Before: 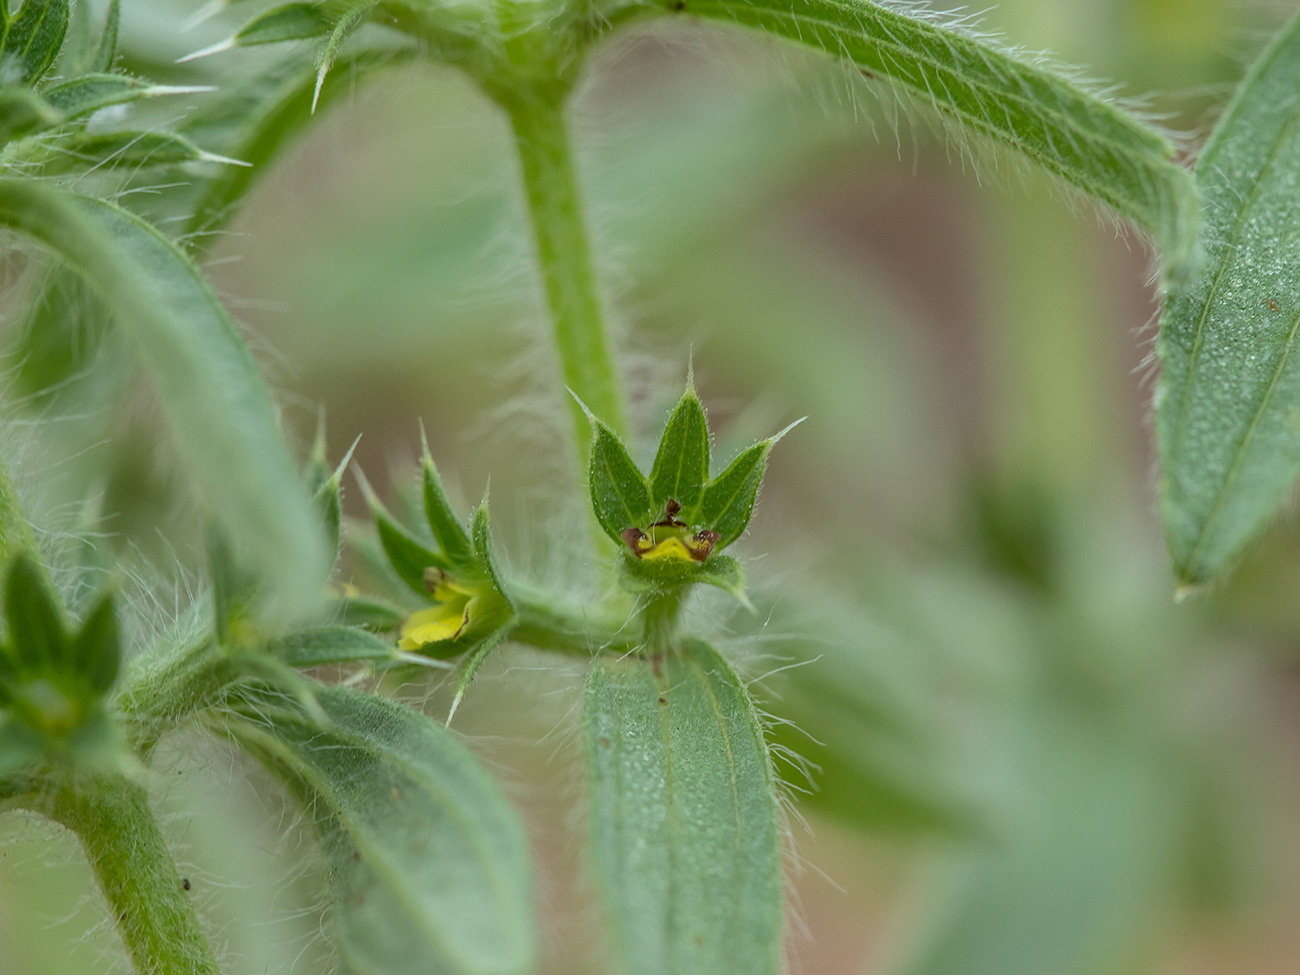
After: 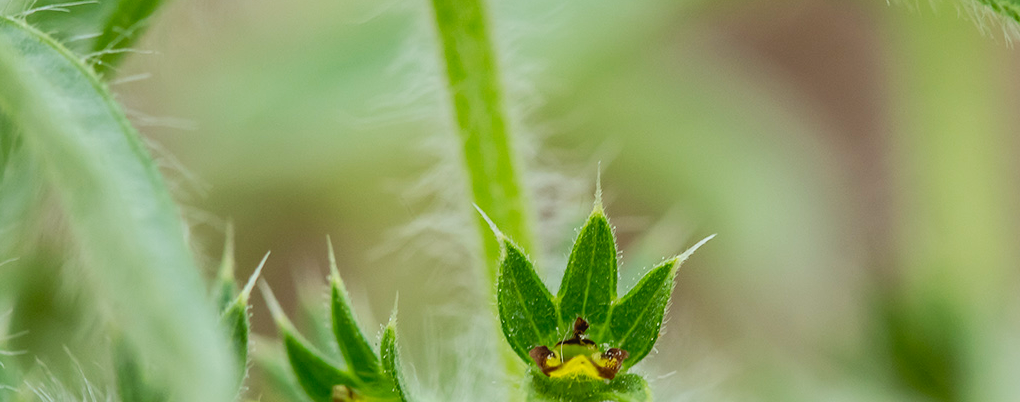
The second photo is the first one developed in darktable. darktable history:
tone curve: curves: ch0 [(0, 0.021) (0.148, 0.076) (0.232, 0.191) (0.398, 0.423) (0.572, 0.672) (0.705, 0.812) (0.877, 0.931) (0.99, 0.987)]; ch1 [(0, 0) (0.377, 0.325) (0.493, 0.486) (0.508, 0.502) (0.515, 0.514) (0.554, 0.586) (0.623, 0.658) (0.701, 0.704) (0.778, 0.751) (1, 1)]; ch2 [(0, 0) (0.431, 0.398) (0.485, 0.486) (0.495, 0.498) (0.511, 0.507) (0.58, 0.66) (0.679, 0.757) (0.749, 0.829) (1, 0.991)], preserve colors none
crop: left 7.144%, top 18.717%, right 14.368%, bottom 40.004%
